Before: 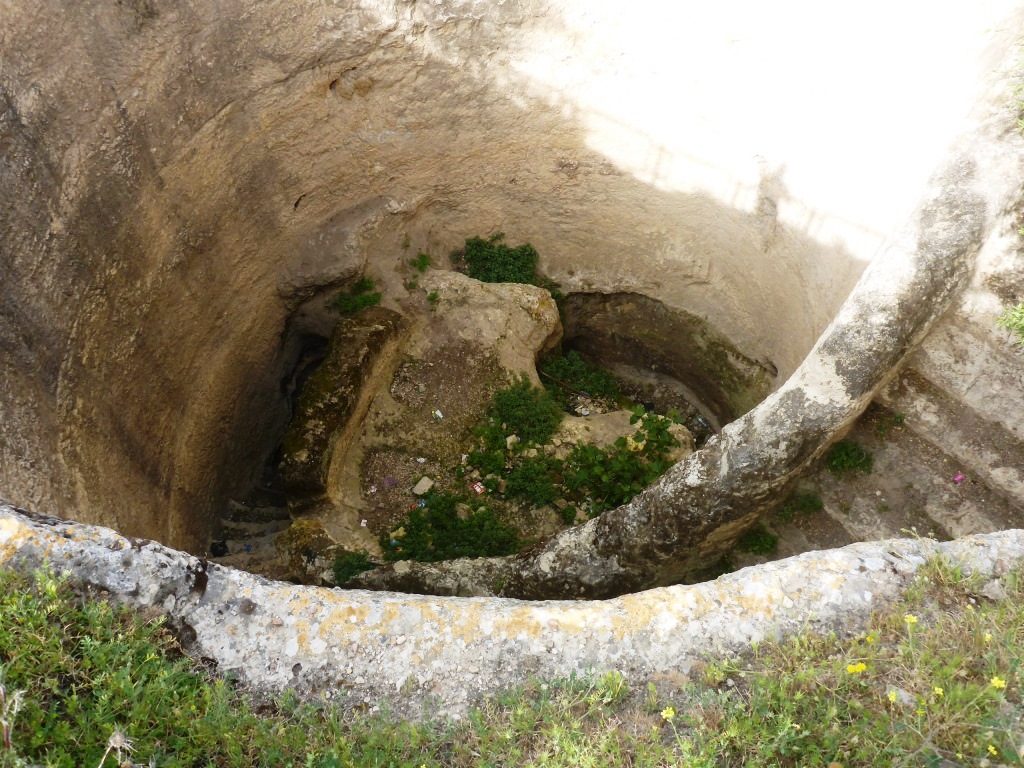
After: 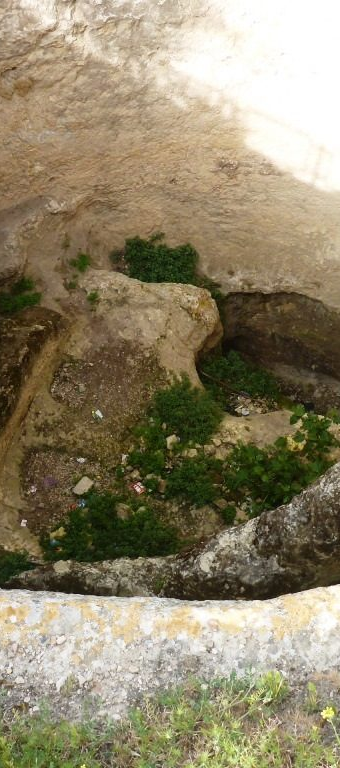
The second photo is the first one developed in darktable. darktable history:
crop: left 33.27%, right 33.43%
color zones: curves: ch0 [(0, 0.5) (0.143, 0.5) (0.286, 0.5) (0.429, 0.5) (0.571, 0.5) (0.714, 0.476) (0.857, 0.5) (1, 0.5)]; ch2 [(0, 0.5) (0.143, 0.5) (0.286, 0.5) (0.429, 0.5) (0.571, 0.5) (0.714, 0.487) (0.857, 0.5) (1, 0.5)], mix -122.29%
